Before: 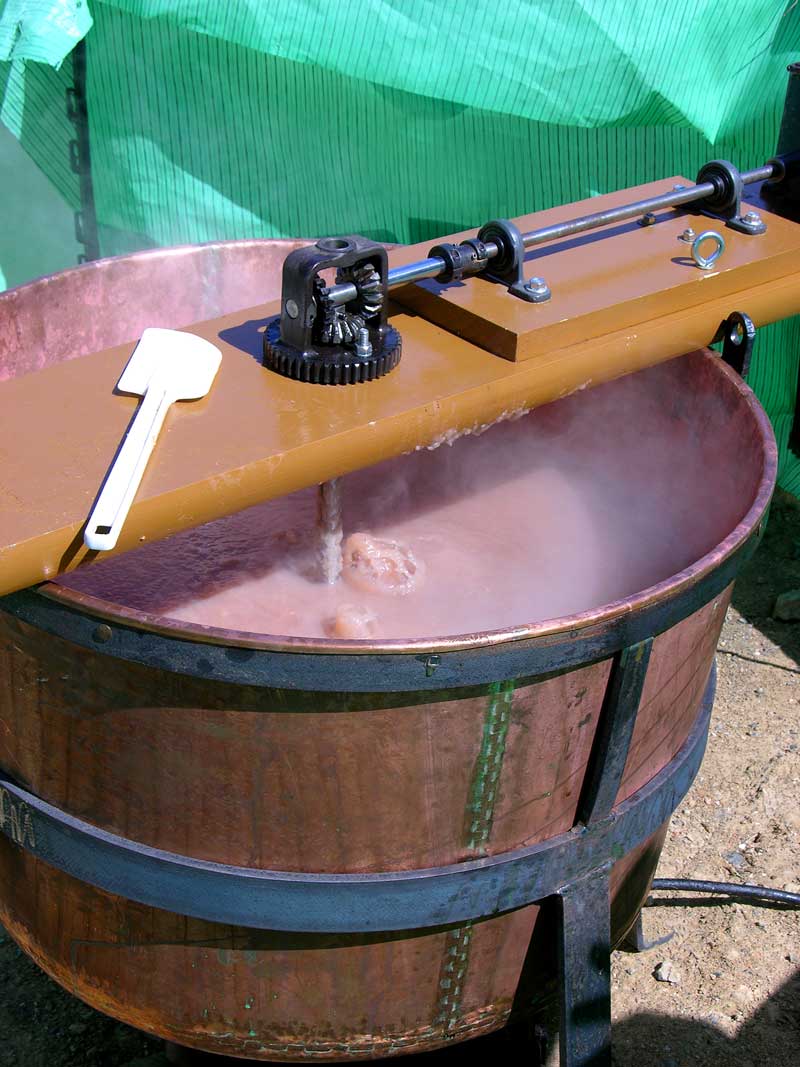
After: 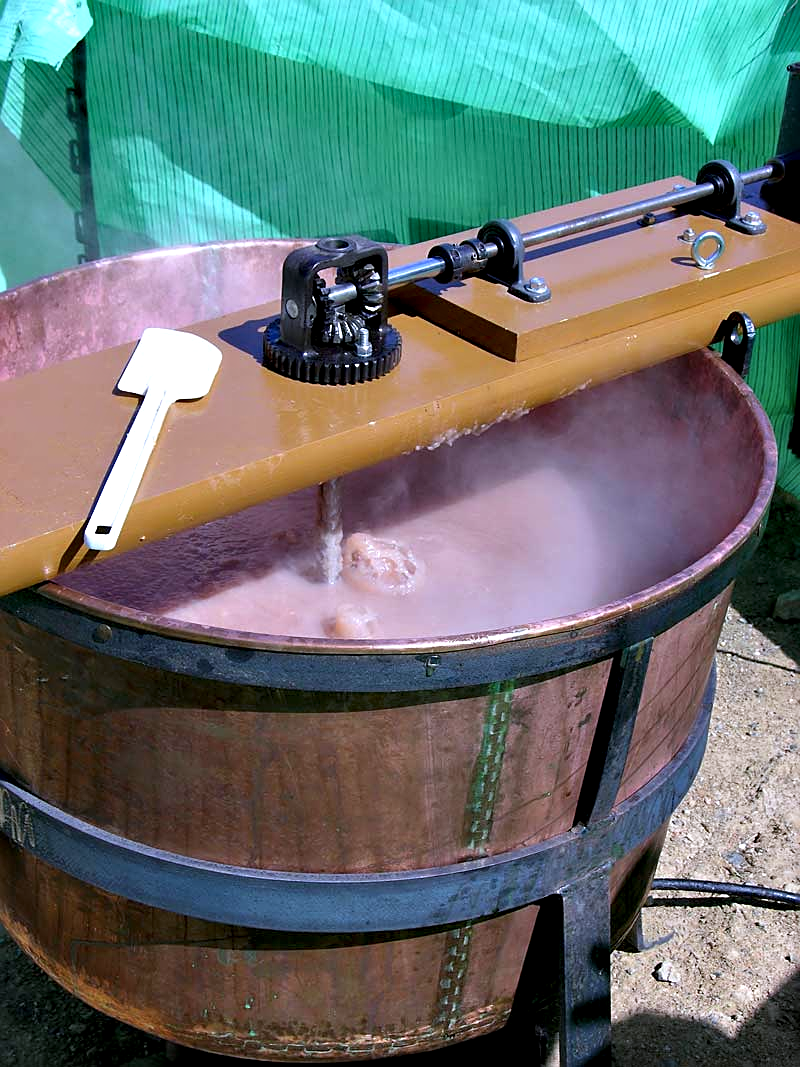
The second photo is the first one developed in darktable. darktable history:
sharpen: on, module defaults
contrast equalizer: y [[0.514, 0.573, 0.581, 0.508, 0.5, 0.5], [0.5 ×6], [0.5 ×6], [0 ×6], [0 ×6]]
shadows and highlights: shadows 20.55, highlights -20.99, soften with gaussian
white balance: red 0.954, blue 1.079
